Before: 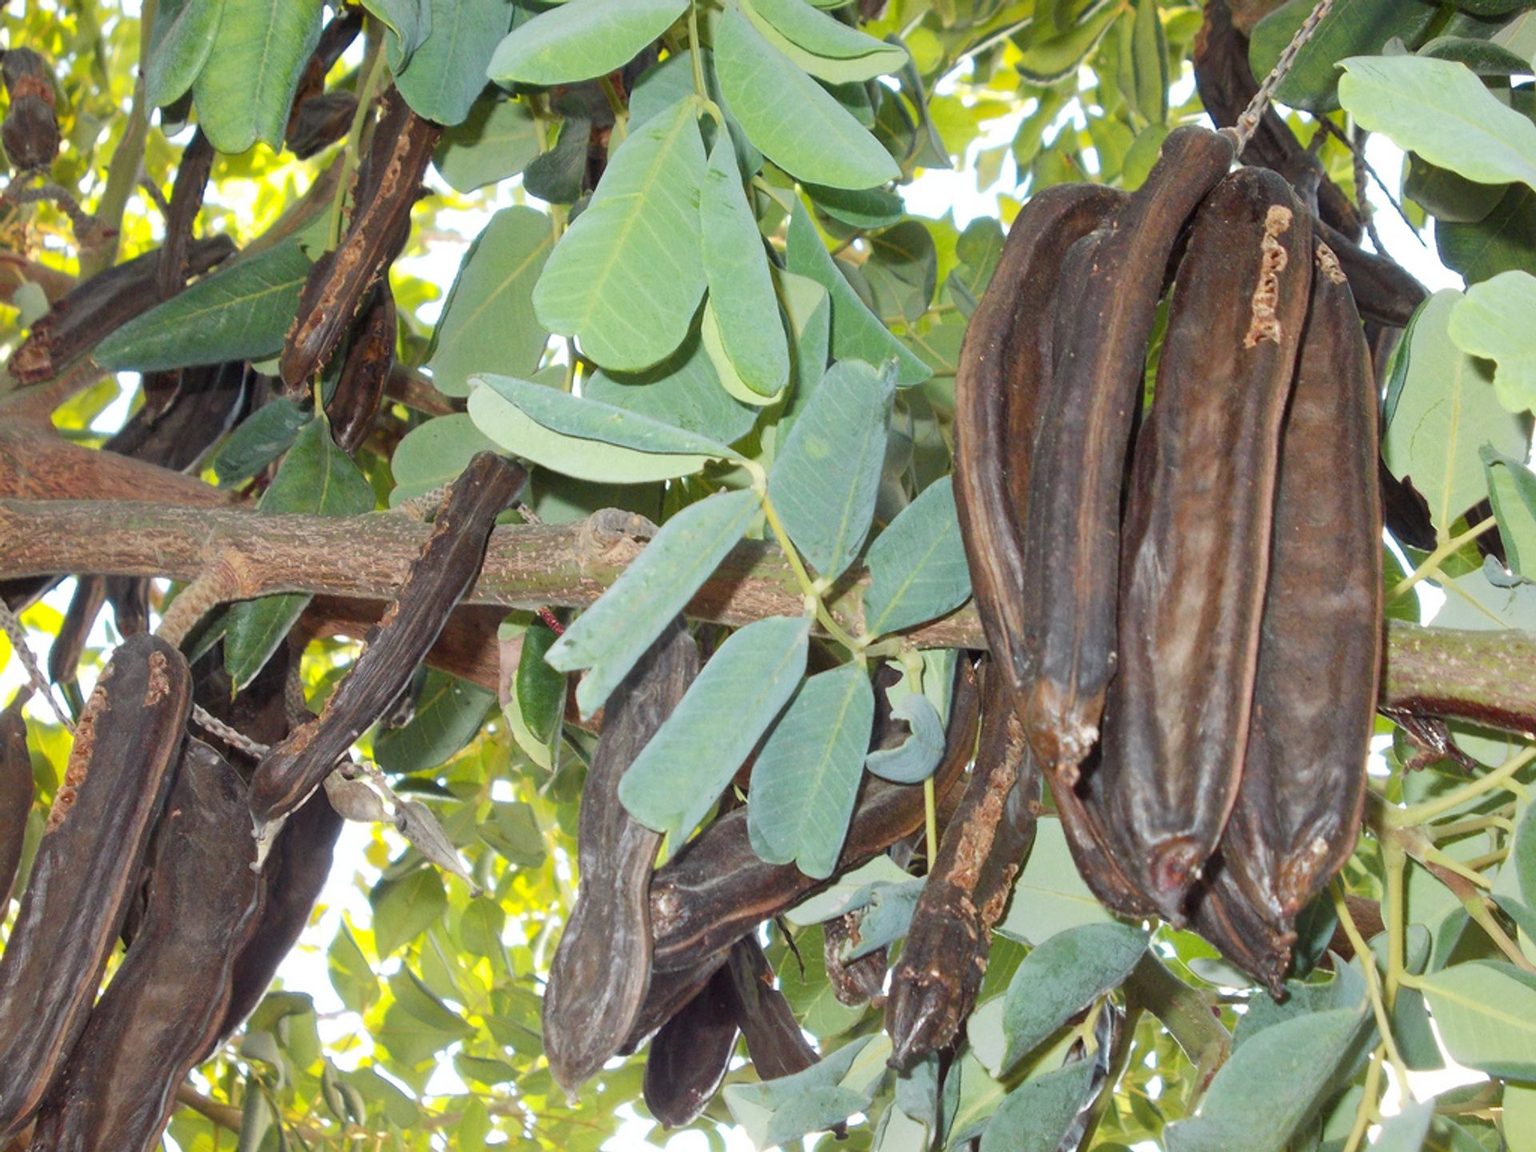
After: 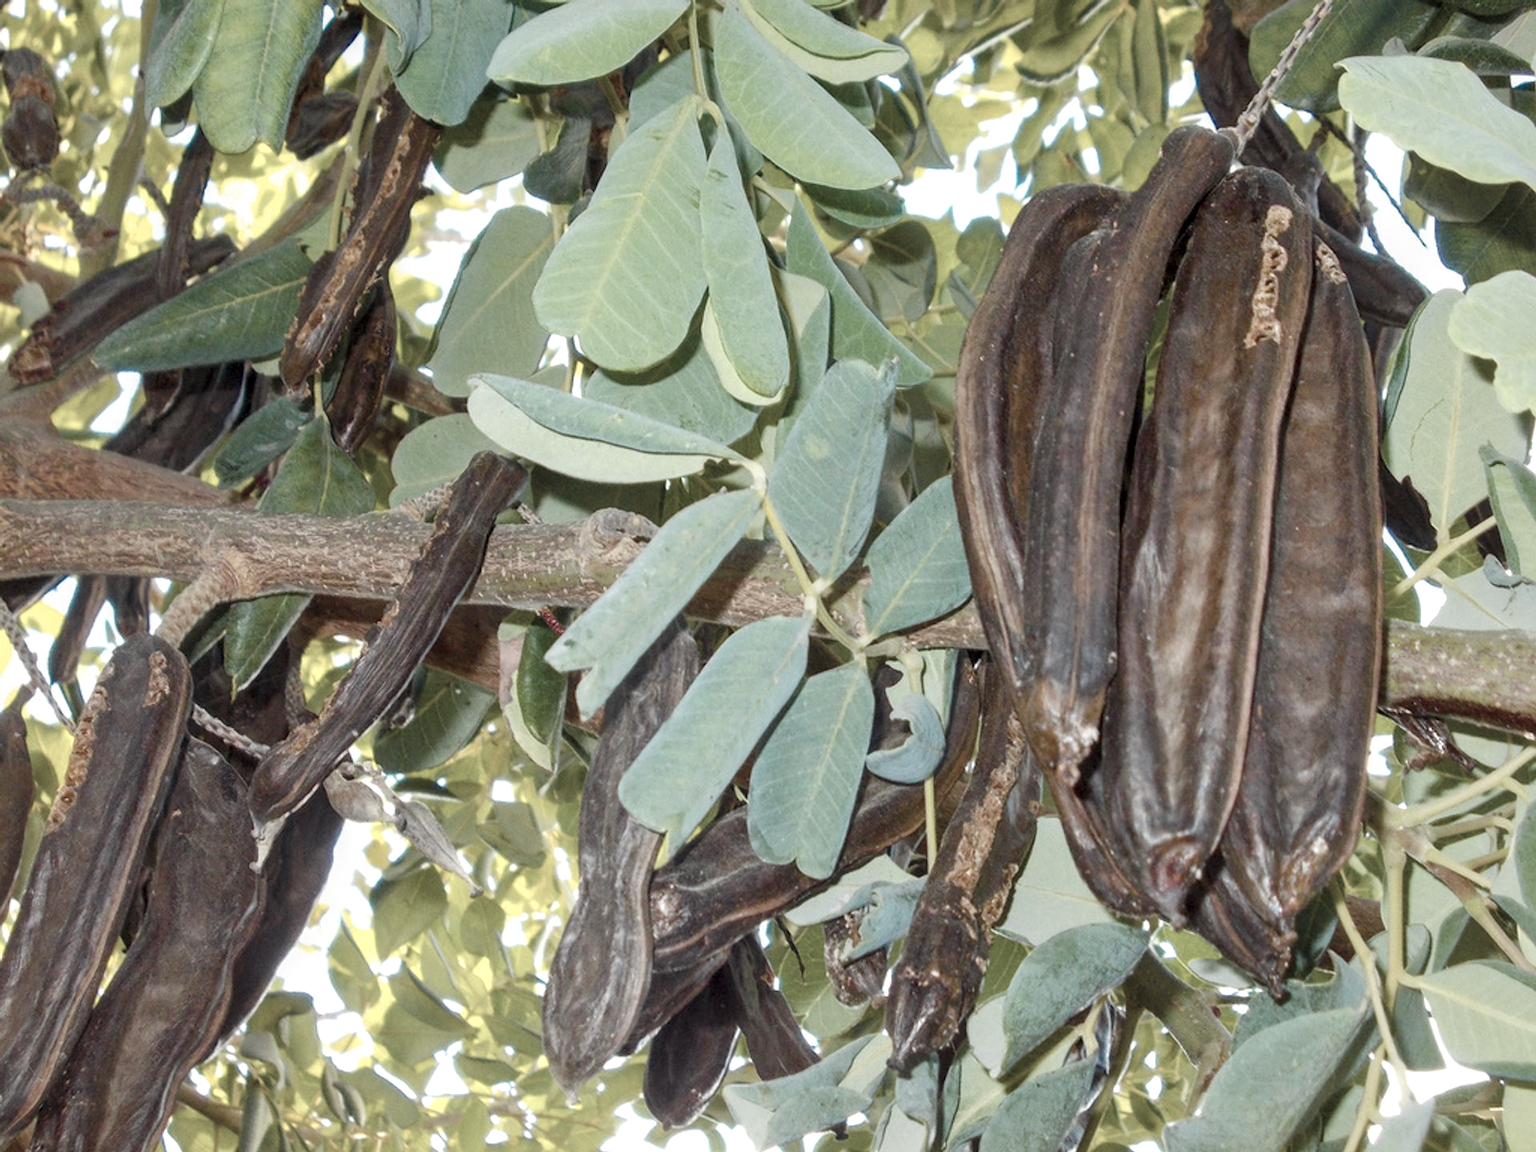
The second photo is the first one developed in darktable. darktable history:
color zones: curves: ch1 [(0.238, 0.163) (0.476, 0.2) (0.733, 0.322) (0.848, 0.134)]
color balance rgb: perceptual saturation grading › global saturation 34.788%, perceptual saturation grading › highlights -29.828%, perceptual saturation grading › shadows 34.498%, global vibrance 50.445%
local contrast: on, module defaults
